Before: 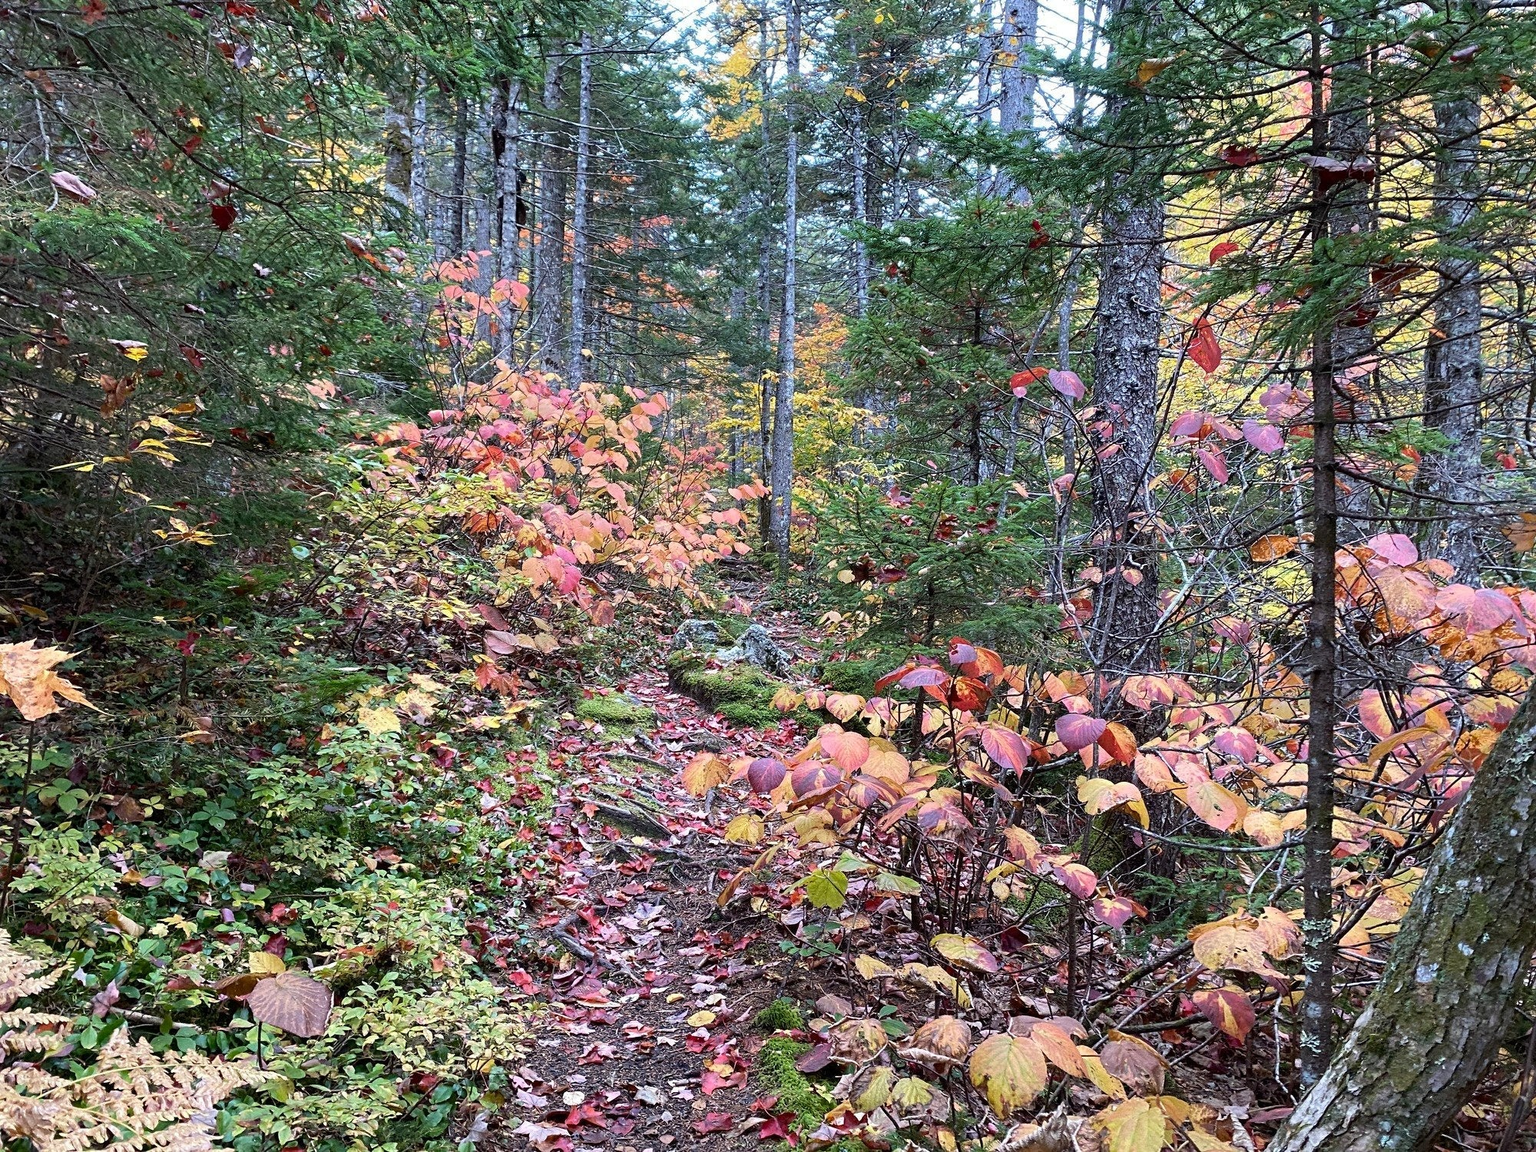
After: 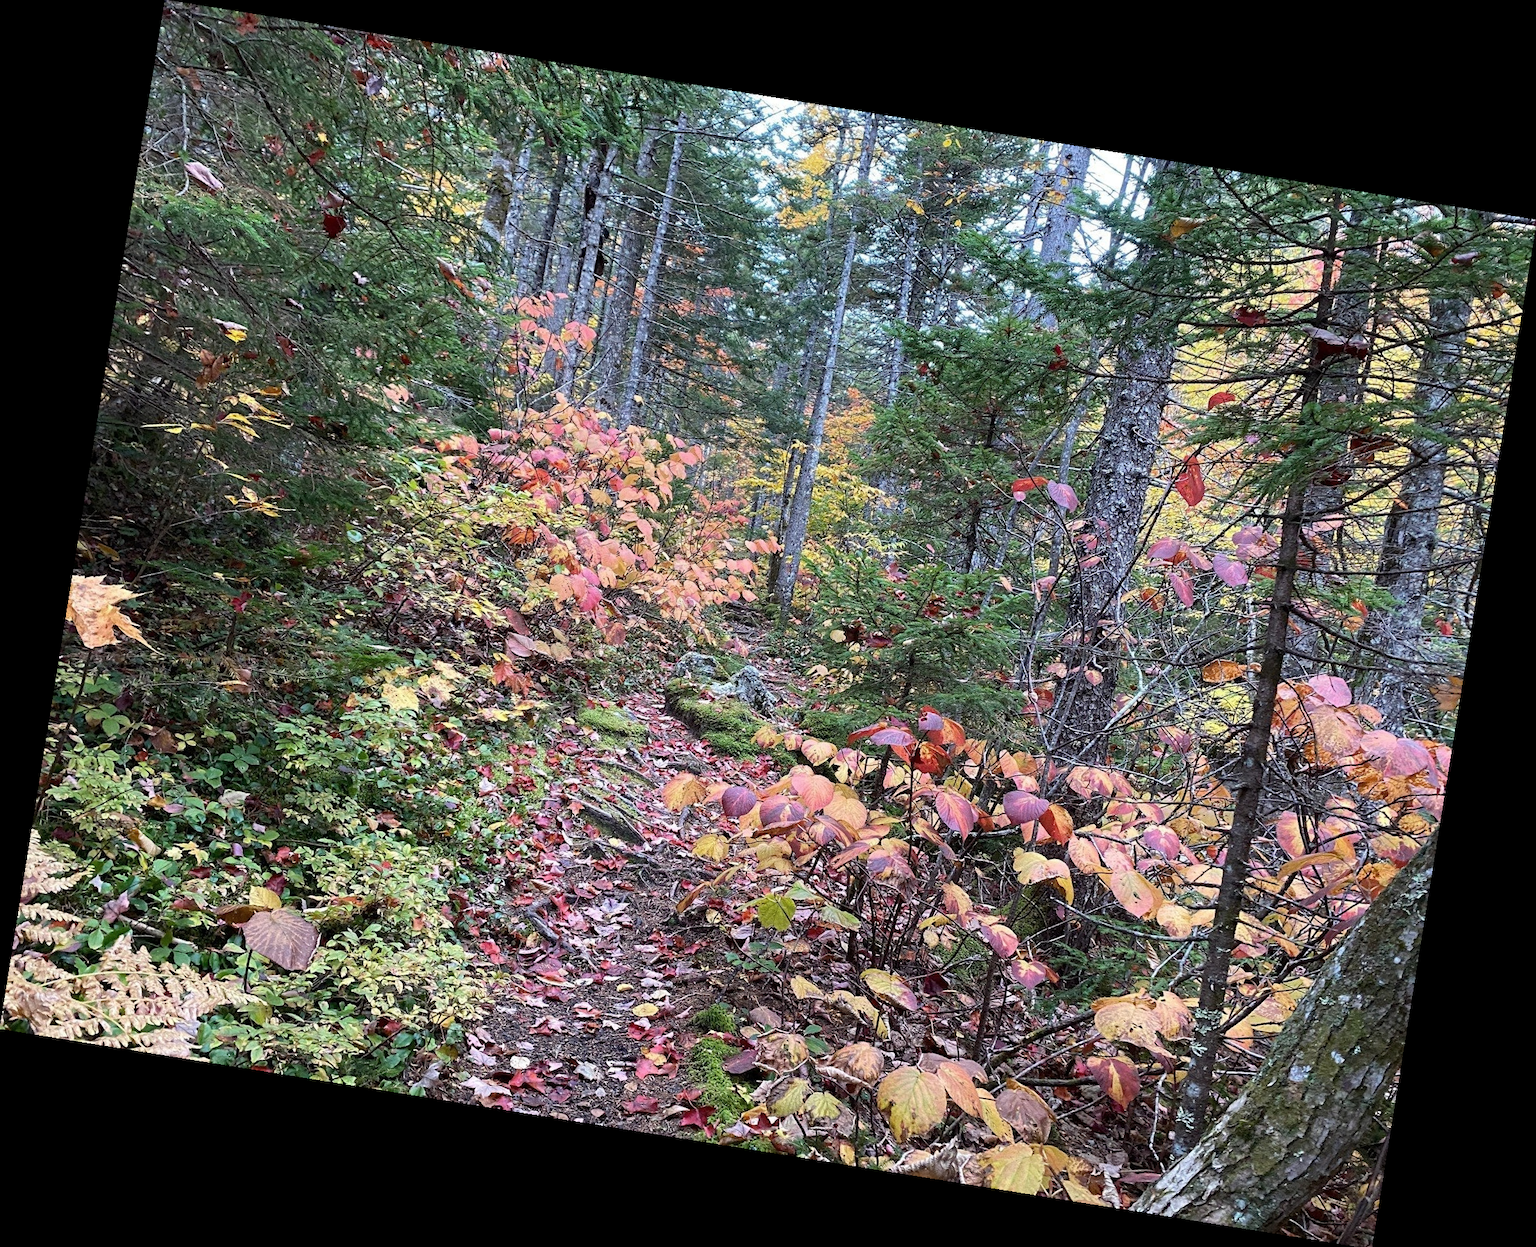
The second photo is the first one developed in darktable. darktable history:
contrast brightness saturation: saturation -0.05
rotate and perspective: rotation 9.12°, automatic cropping off
